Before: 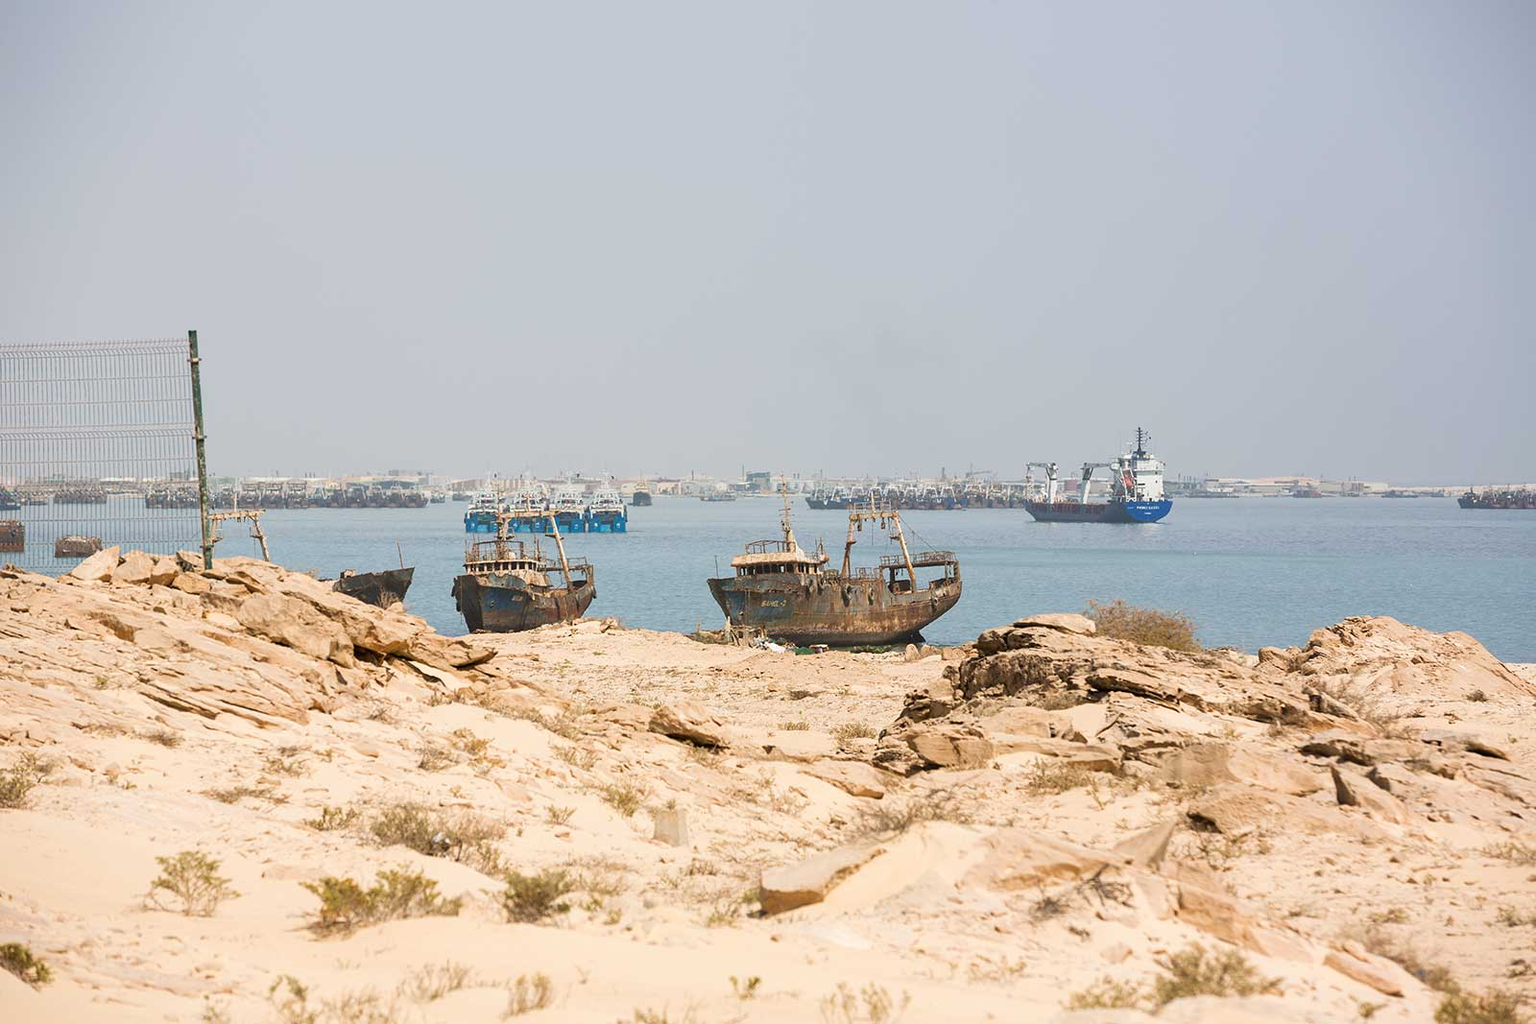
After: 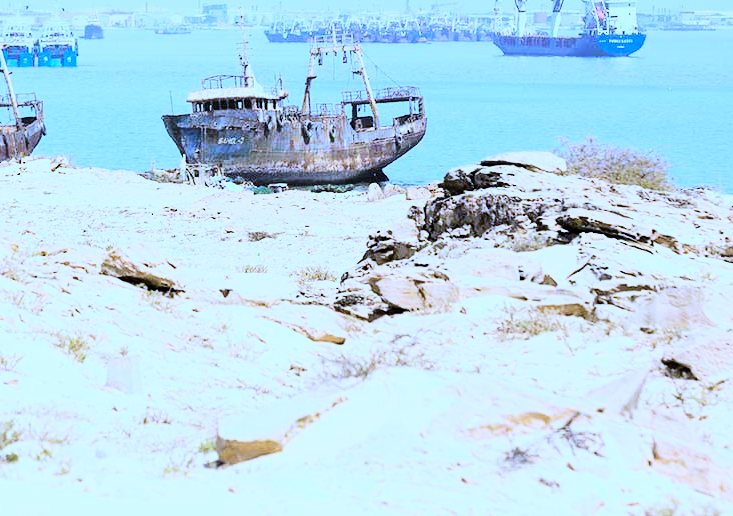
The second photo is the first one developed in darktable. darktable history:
crop: left 35.976%, top 45.819%, right 18.162%, bottom 5.807%
exposure: compensate highlight preservation false
tone curve: curves: ch0 [(0, 0) (0.004, 0) (0.133, 0.071) (0.325, 0.456) (0.832, 0.957) (1, 1)], color space Lab, linked channels, preserve colors none
white balance: red 0.766, blue 1.537
bloom: size 3%, threshold 100%, strength 0%
